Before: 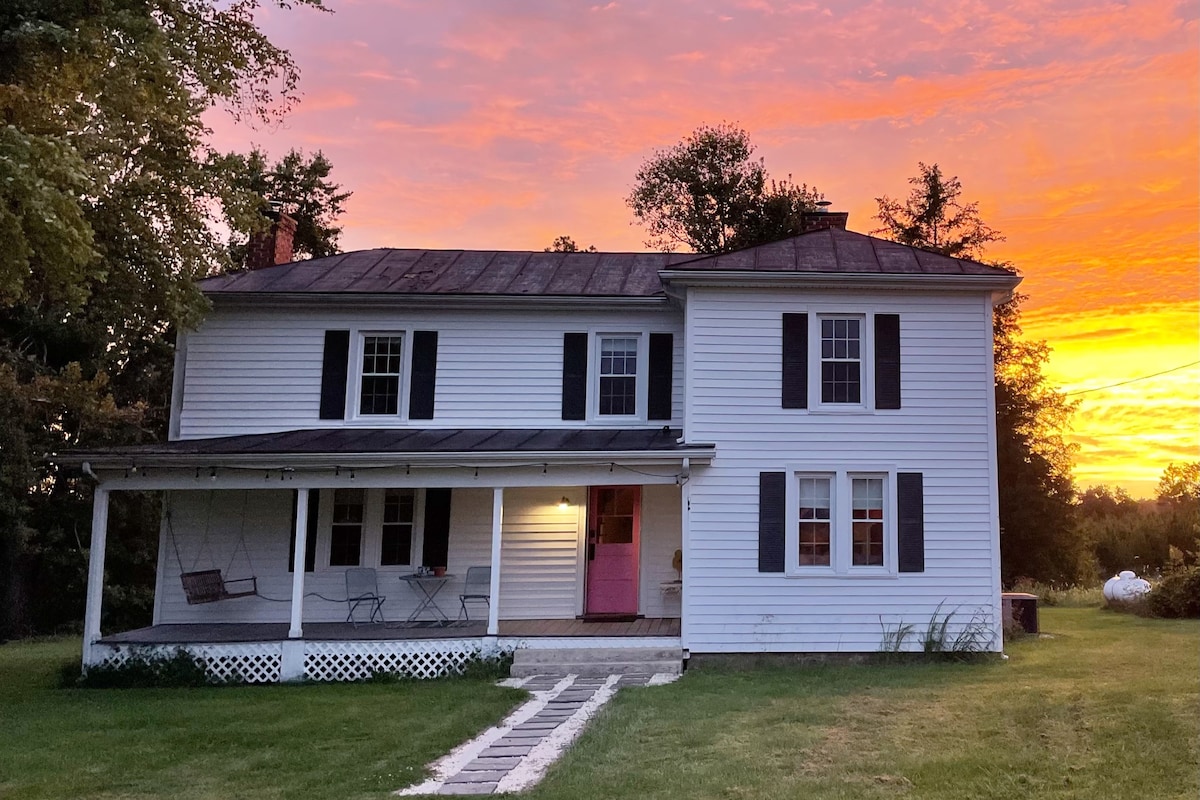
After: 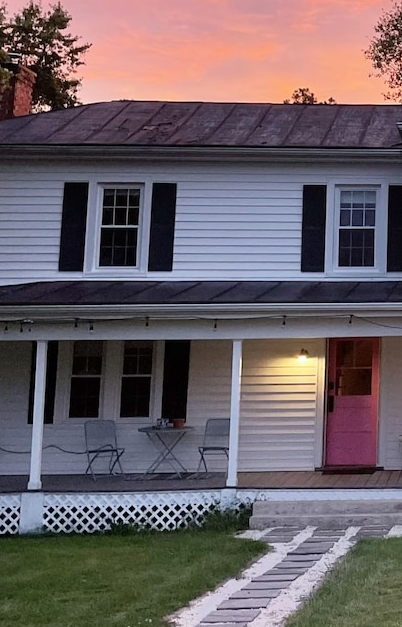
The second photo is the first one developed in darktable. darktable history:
crop and rotate: left 21.77%, top 18.528%, right 44.676%, bottom 2.997%
split-toning: shadows › saturation 0.61, highlights › saturation 0.58, balance -28.74, compress 87.36%
